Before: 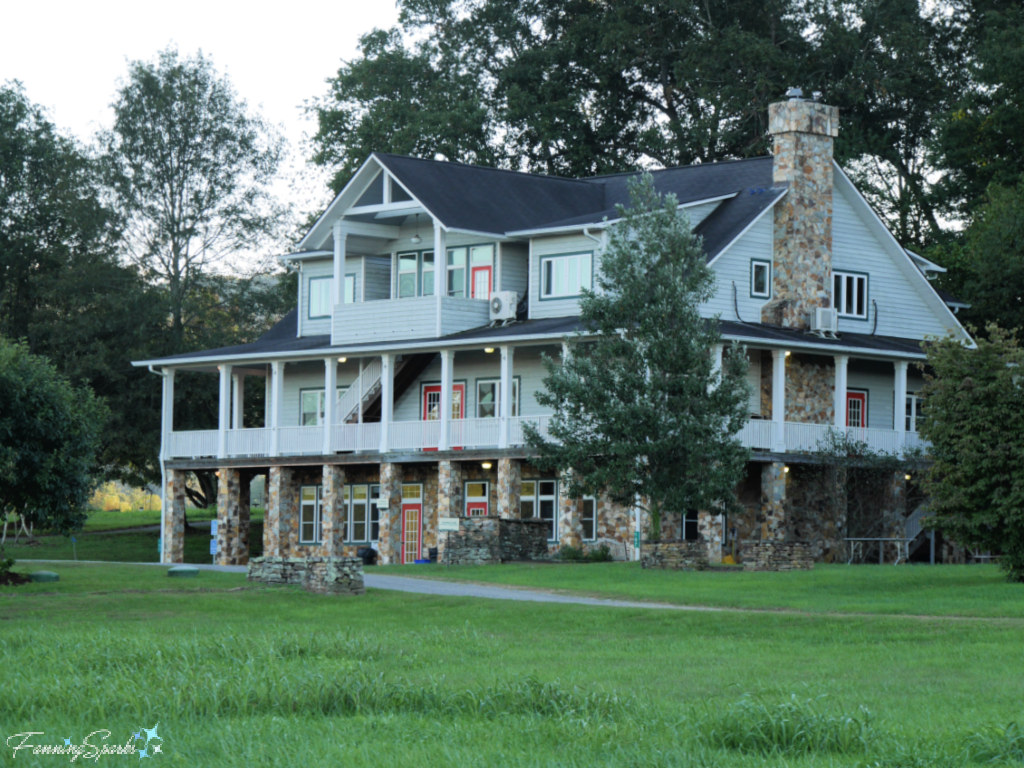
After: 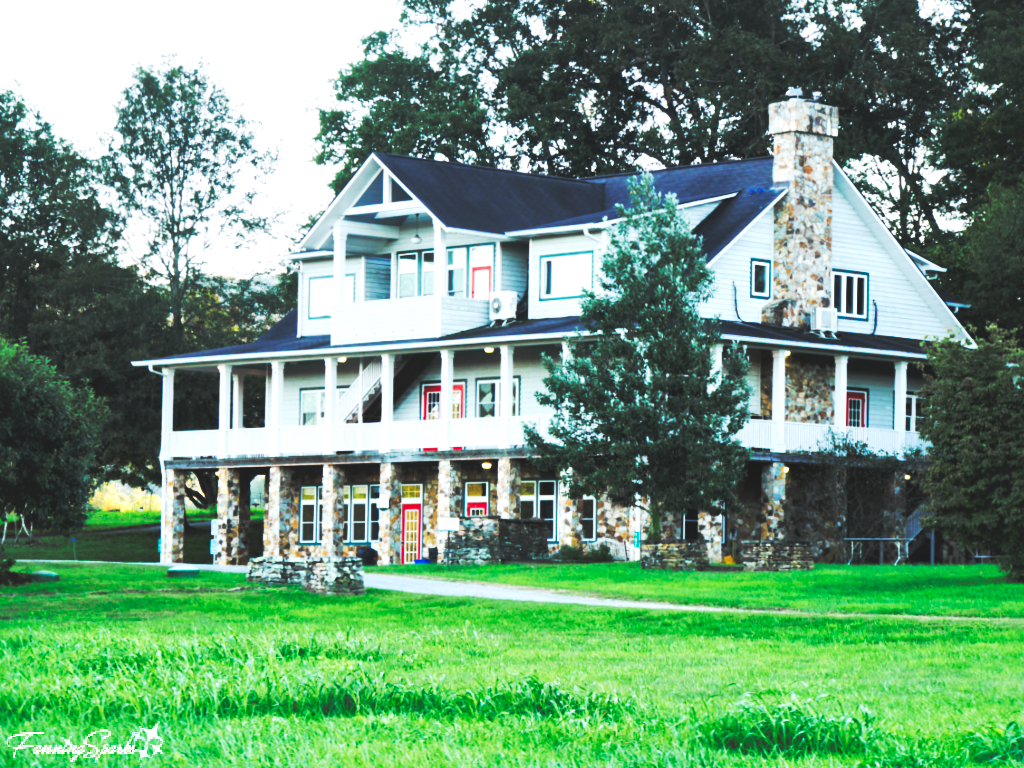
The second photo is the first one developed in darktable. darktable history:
base curve: curves: ch0 [(0, 0.015) (0.085, 0.116) (0.134, 0.298) (0.19, 0.545) (0.296, 0.764) (0.599, 0.982) (1, 1)], preserve colors none
local contrast: mode bilateral grid, contrast 20, coarseness 50, detail 150%, midtone range 0.2
